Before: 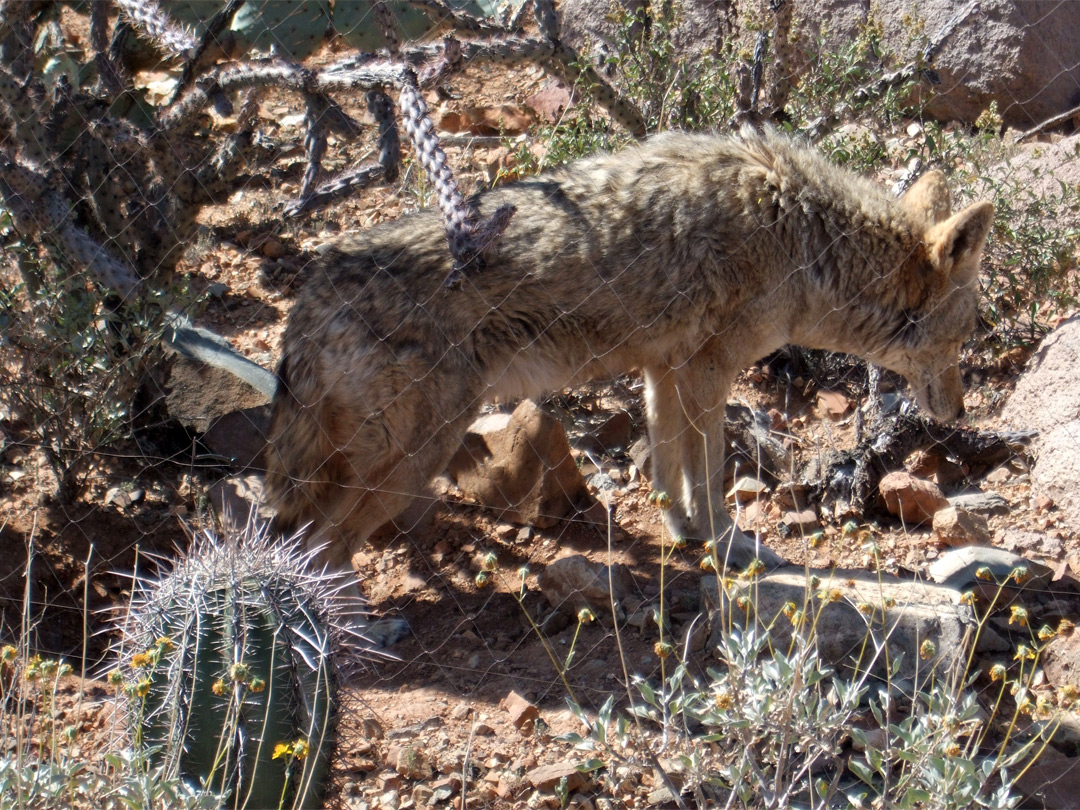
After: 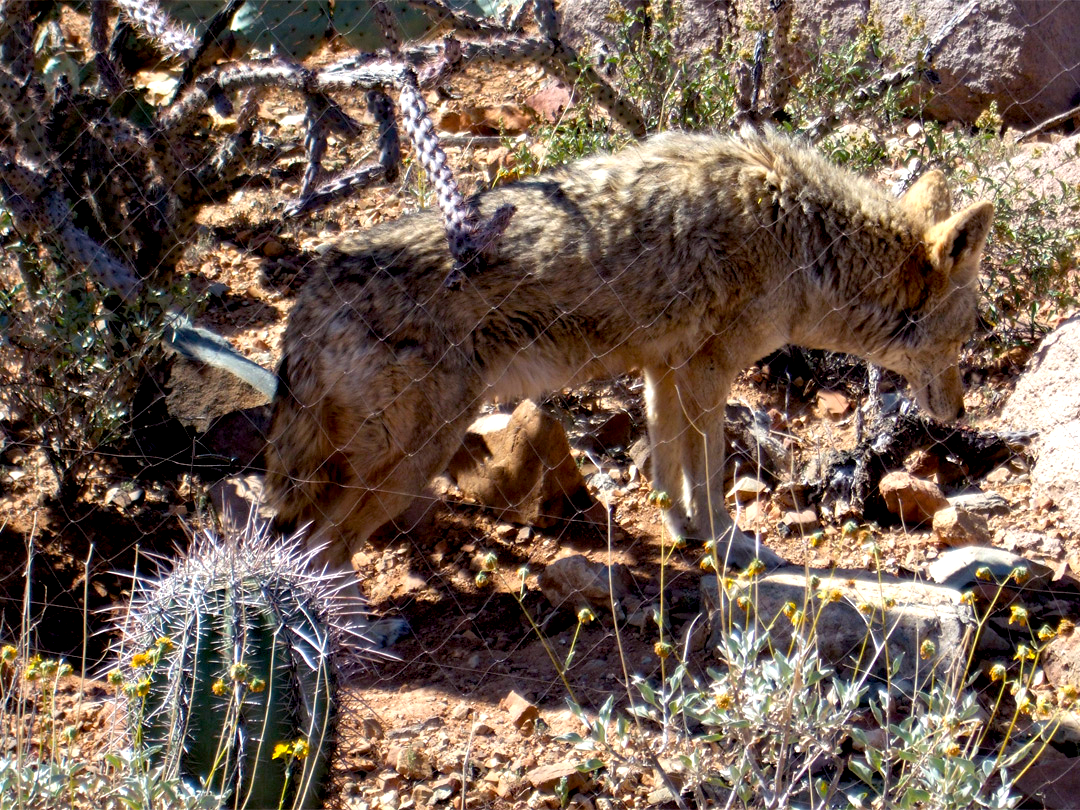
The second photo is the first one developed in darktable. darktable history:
color balance rgb: shadows lift › chroma 3.204%, shadows lift › hue 279.37°, perceptual saturation grading › global saturation 0.983%, perceptual brilliance grading › highlights 11.233%, global vibrance 40.185%
exposure: black level correction 0.013, compensate highlight preservation false
